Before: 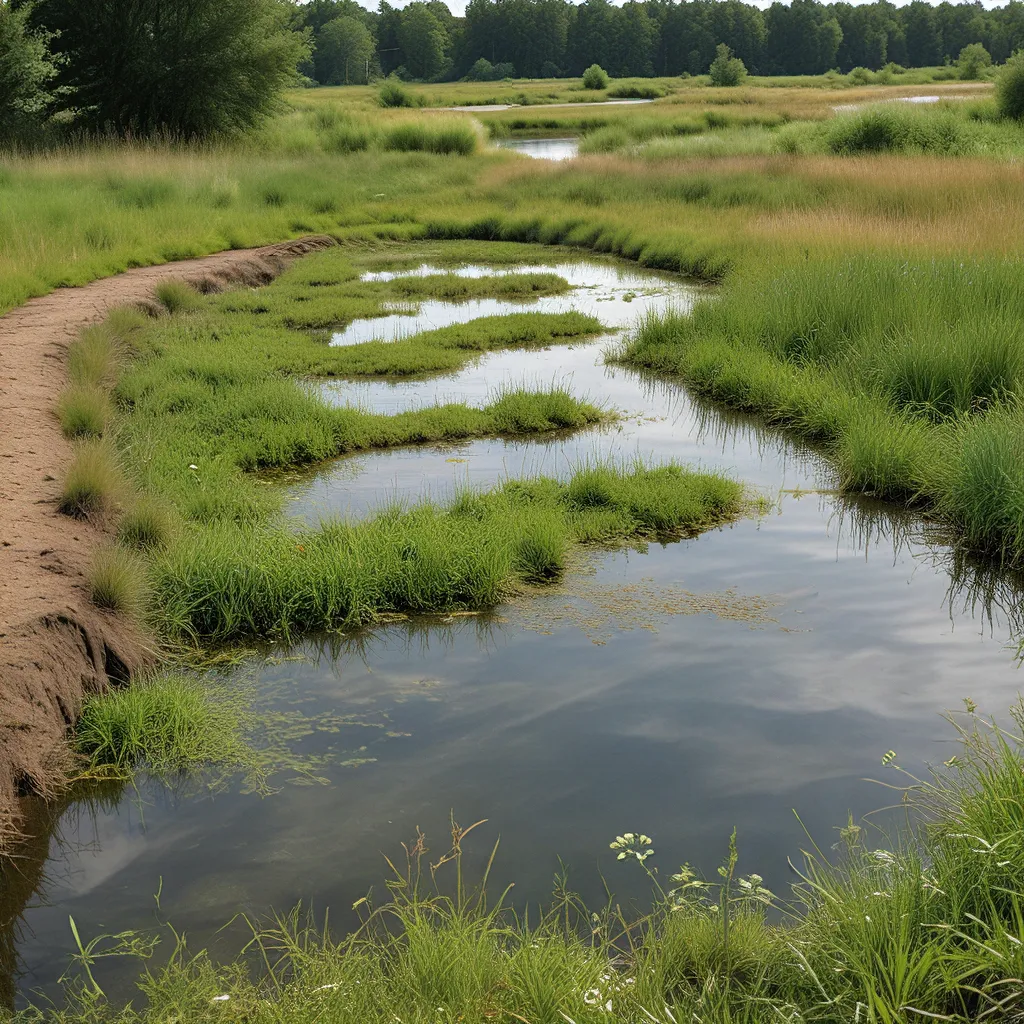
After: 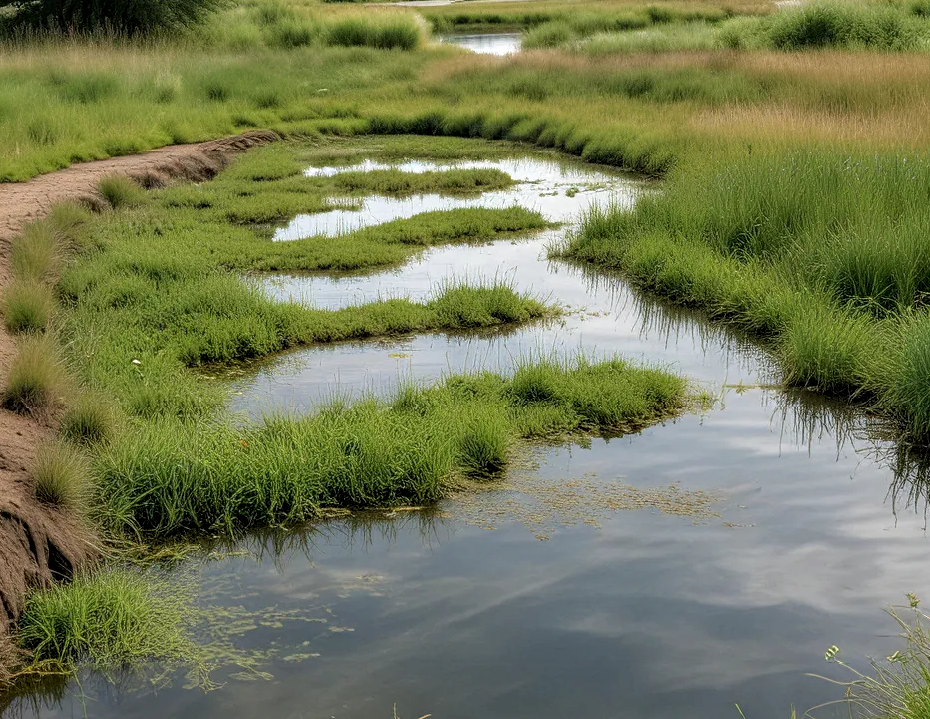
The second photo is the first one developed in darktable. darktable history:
local contrast: detail 130%
crop: left 5.596%, top 10.314%, right 3.534%, bottom 19.395%
